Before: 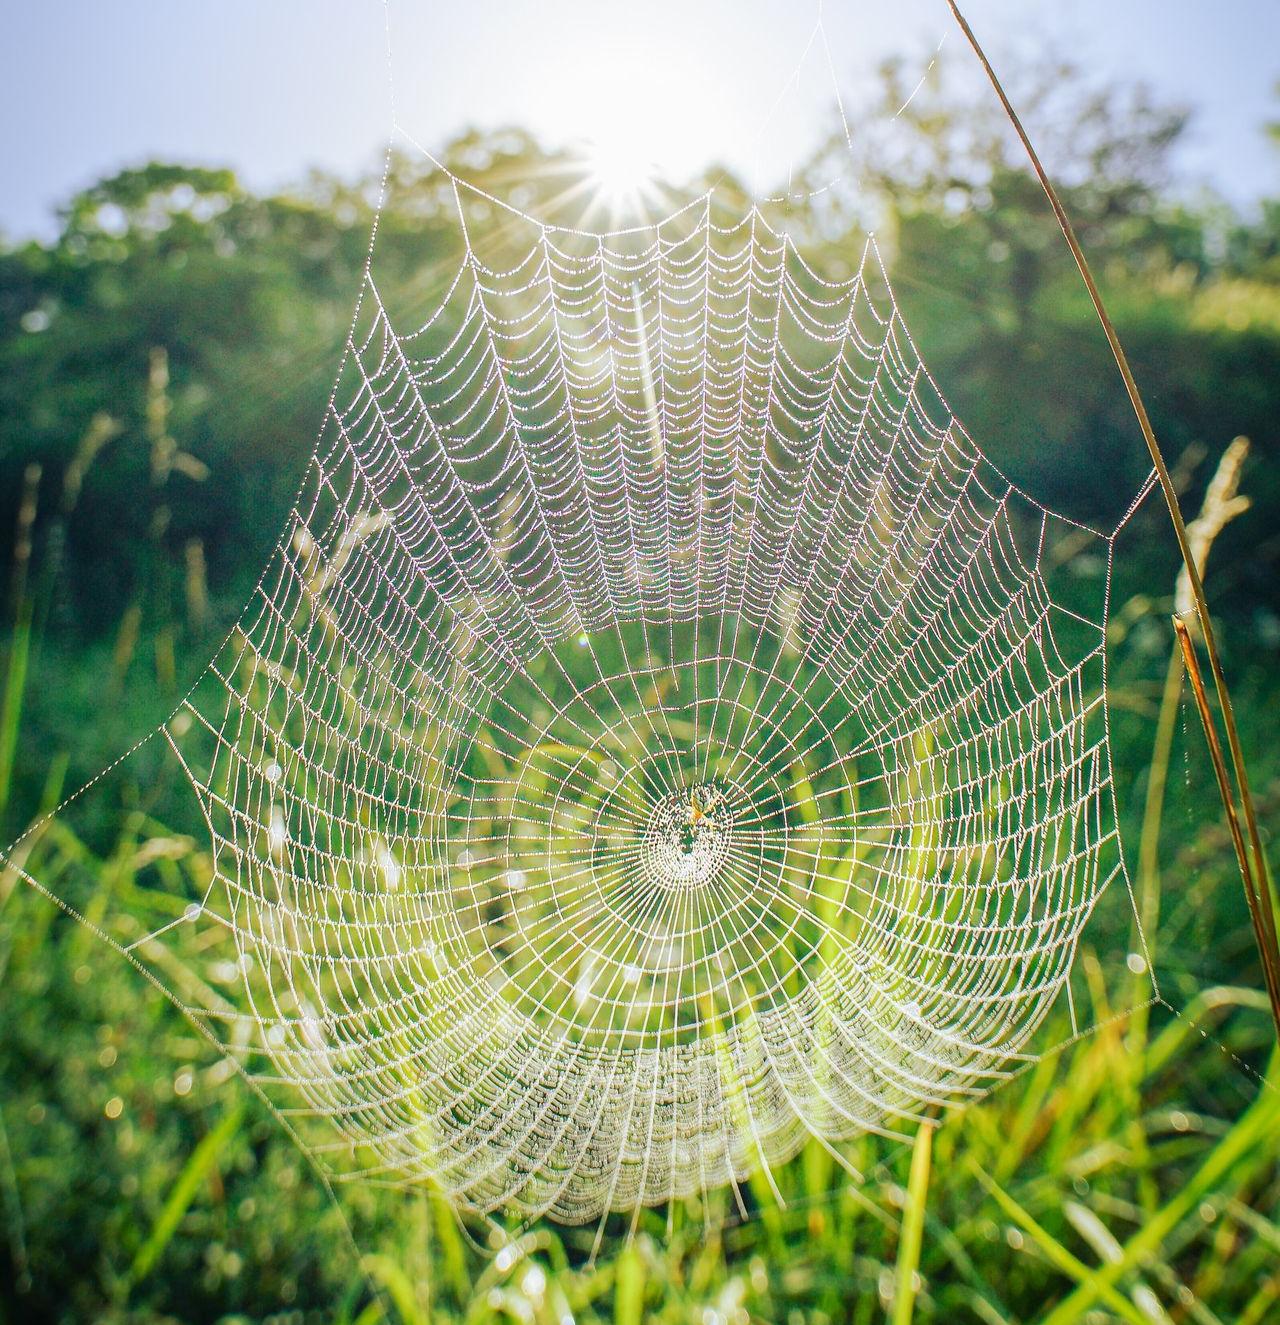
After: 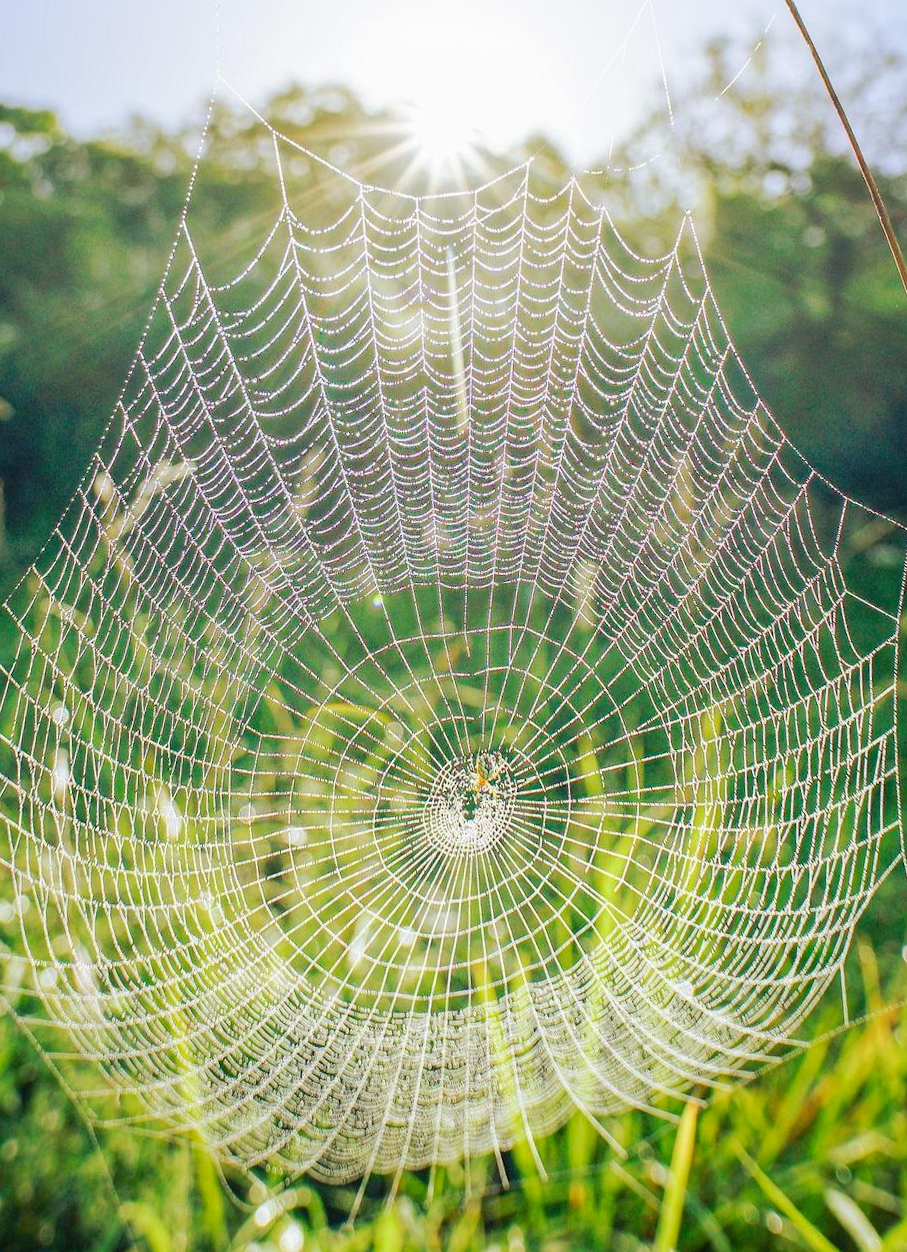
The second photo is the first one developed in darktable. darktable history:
tone curve: curves: ch0 [(0, 0) (0.003, 0.003) (0.011, 0.011) (0.025, 0.024) (0.044, 0.044) (0.069, 0.068) (0.1, 0.098) (0.136, 0.133) (0.177, 0.174) (0.224, 0.22) (0.277, 0.272) (0.335, 0.329) (0.399, 0.392) (0.468, 0.46) (0.543, 0.546) (0.623, 0.626) (0.709, 0.711) (0.801, 0.802) (0.898, 0.898) (1, 1)], preserve colors none
crop and rotate: angle -3.27°, left 14.277%, top 0.028%, right 10.766%, bottom 0.028%
